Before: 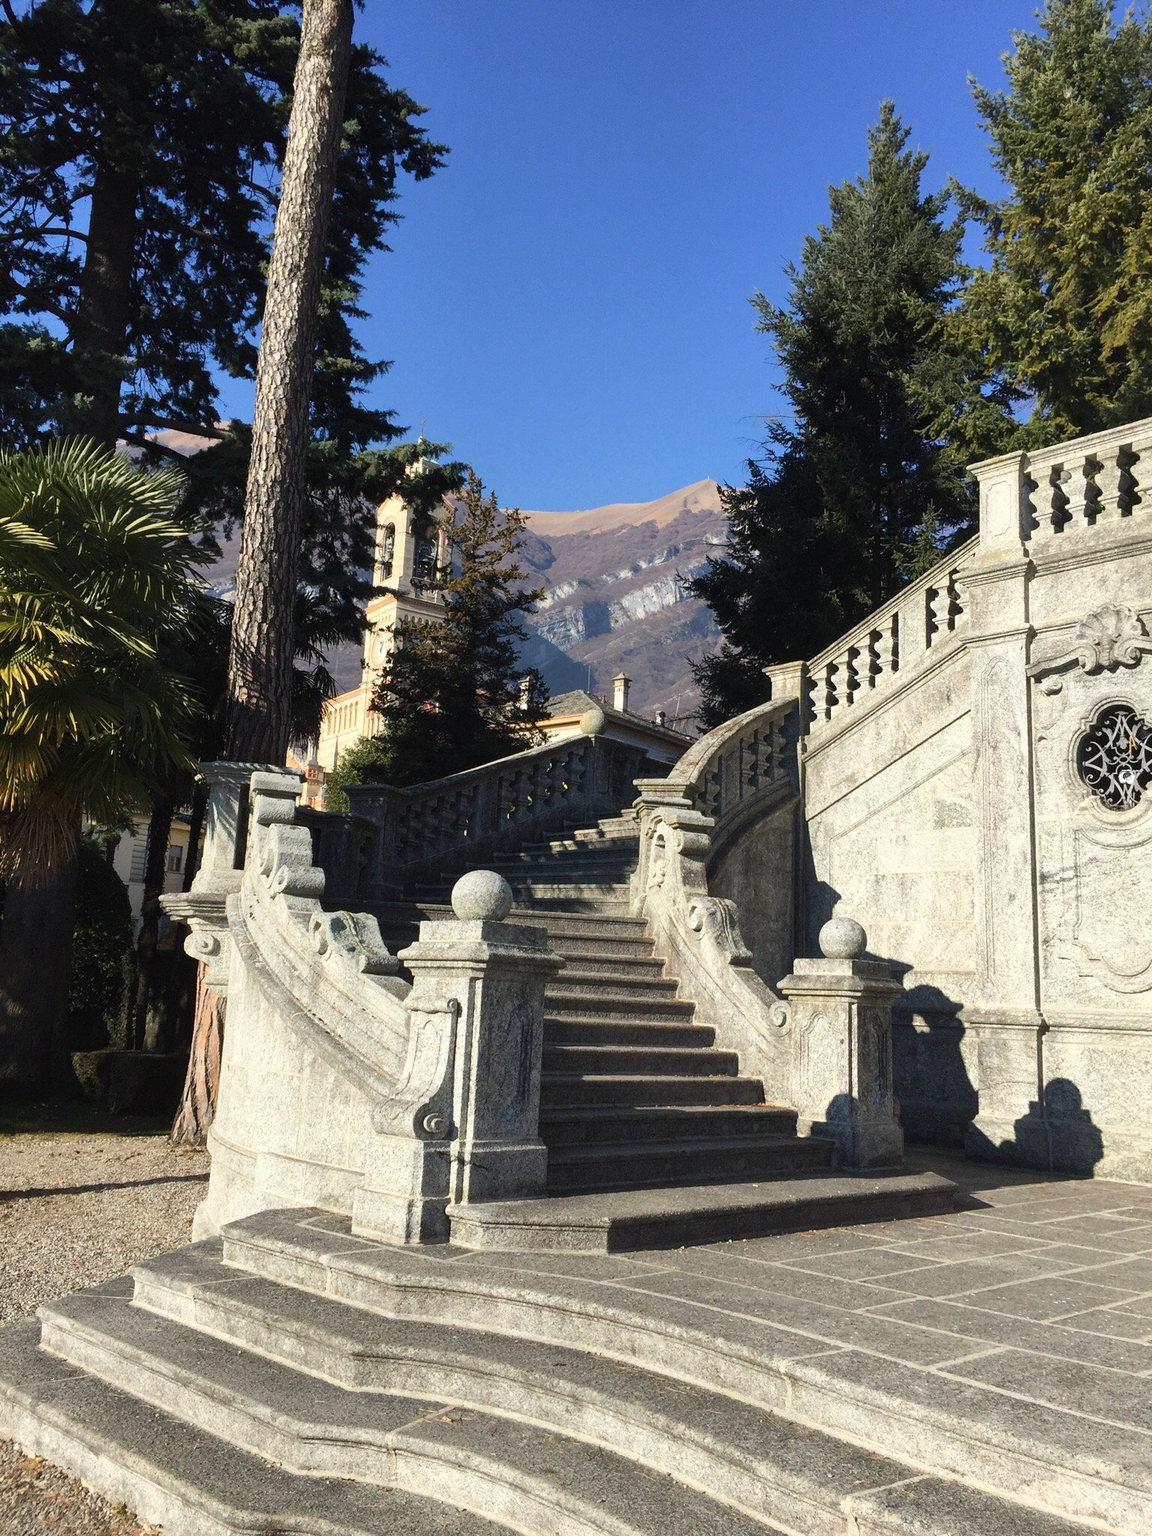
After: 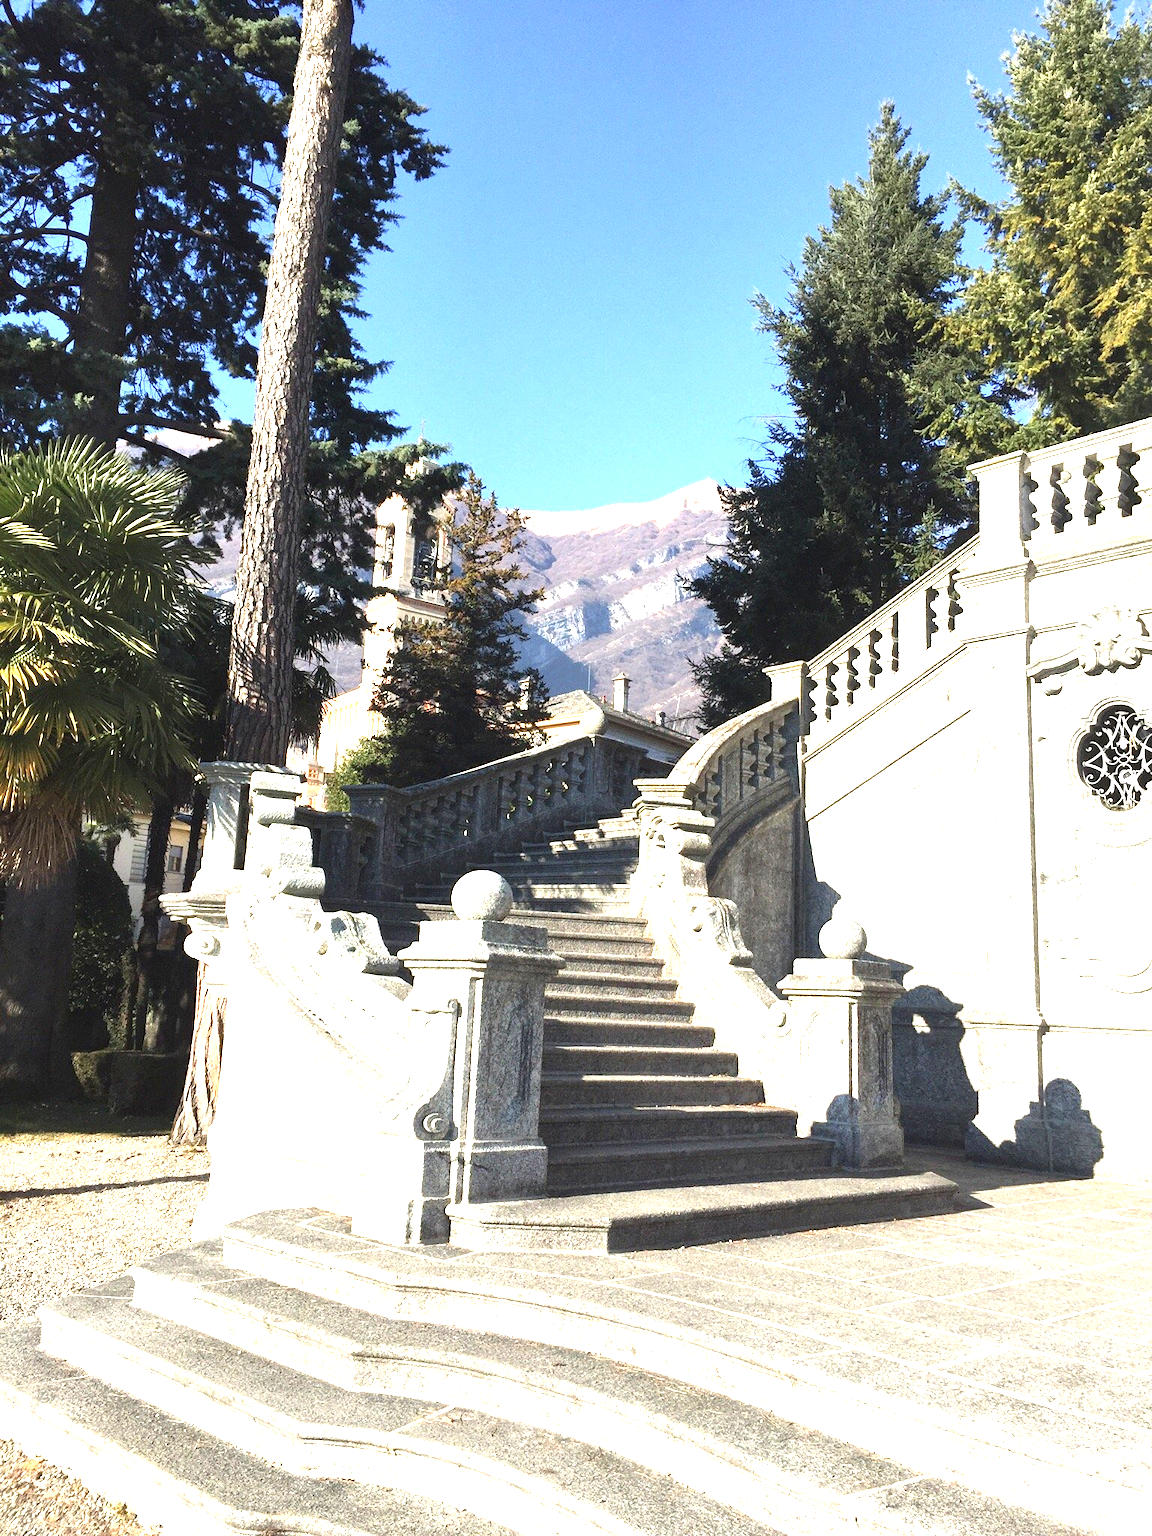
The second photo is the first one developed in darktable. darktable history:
contrast brightness saturation: saturation -0.05
exposure: black level correction 0, exposure 1.675 EV, compensate exposure bias true, compensate highlight preservation false
